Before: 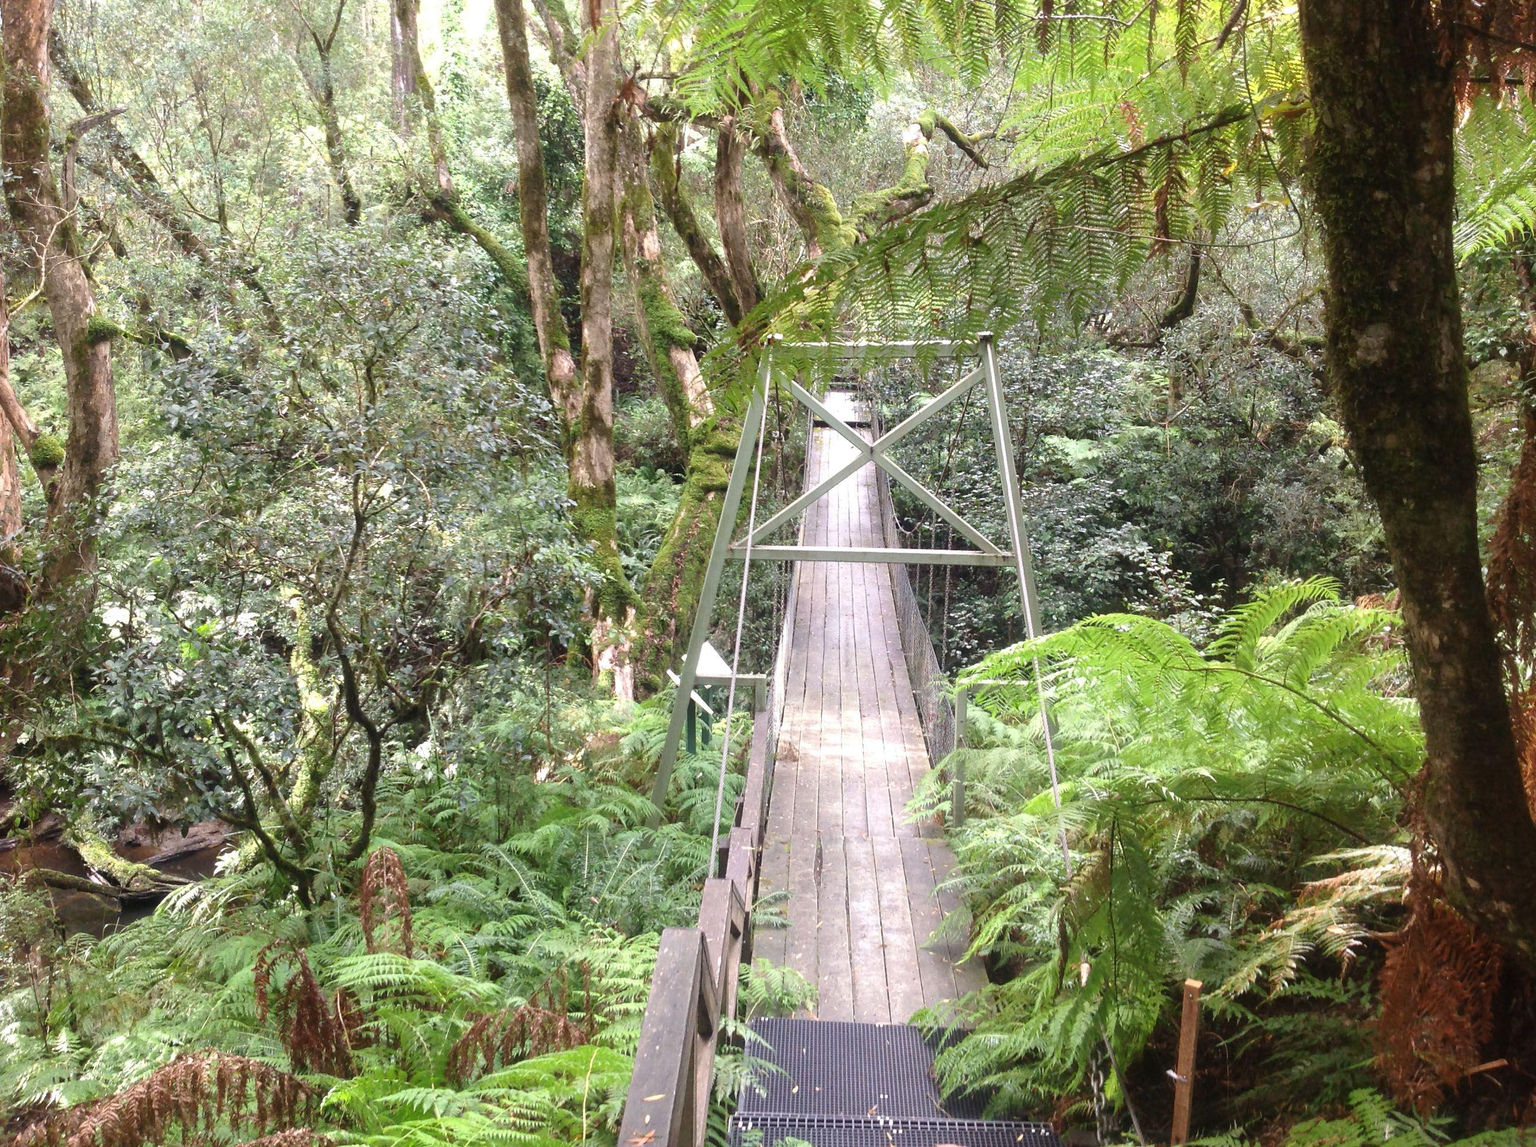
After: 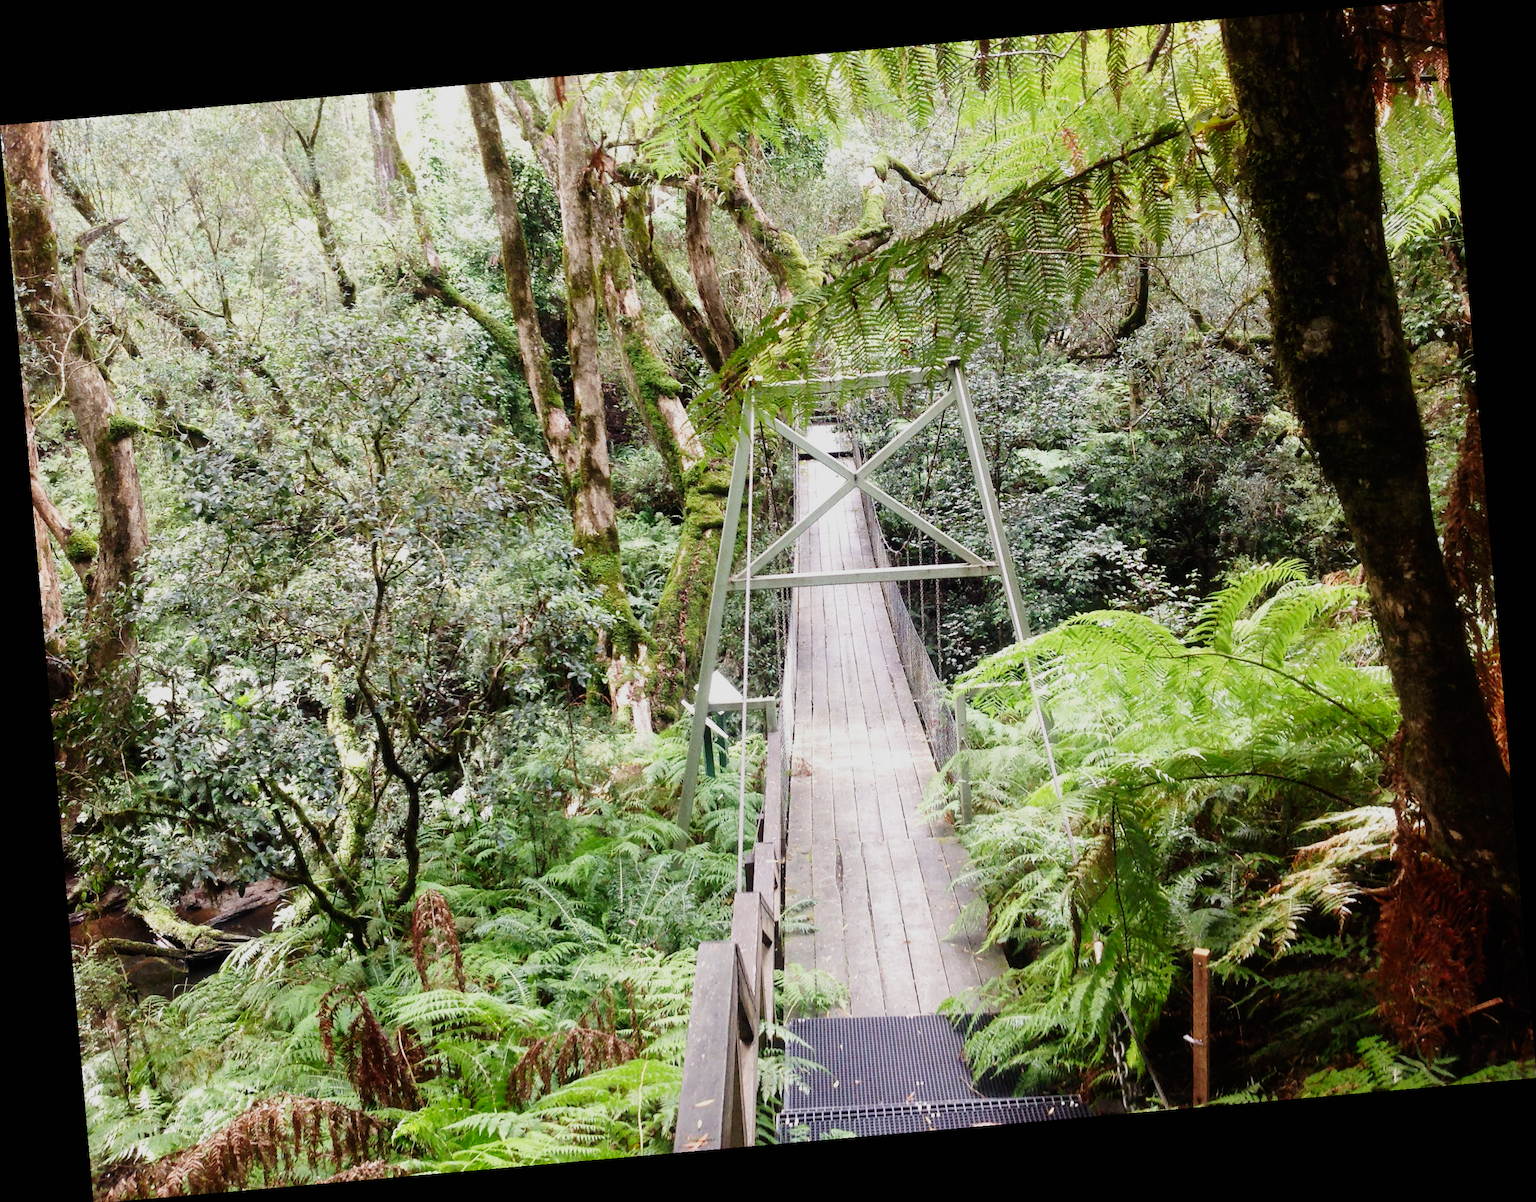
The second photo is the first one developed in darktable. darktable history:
rotate and perspective: rotation -4.98°, automatic cropping off
sigmoid: contrast 1.8, skew -0.2, preserve hue 0%, red attenuation 0.1, red rotation 0.035, green attenuation 0.1, green rotation -0.017, blue attenuation 0.15, blue rotation -0.052, base primaries Rec2020
